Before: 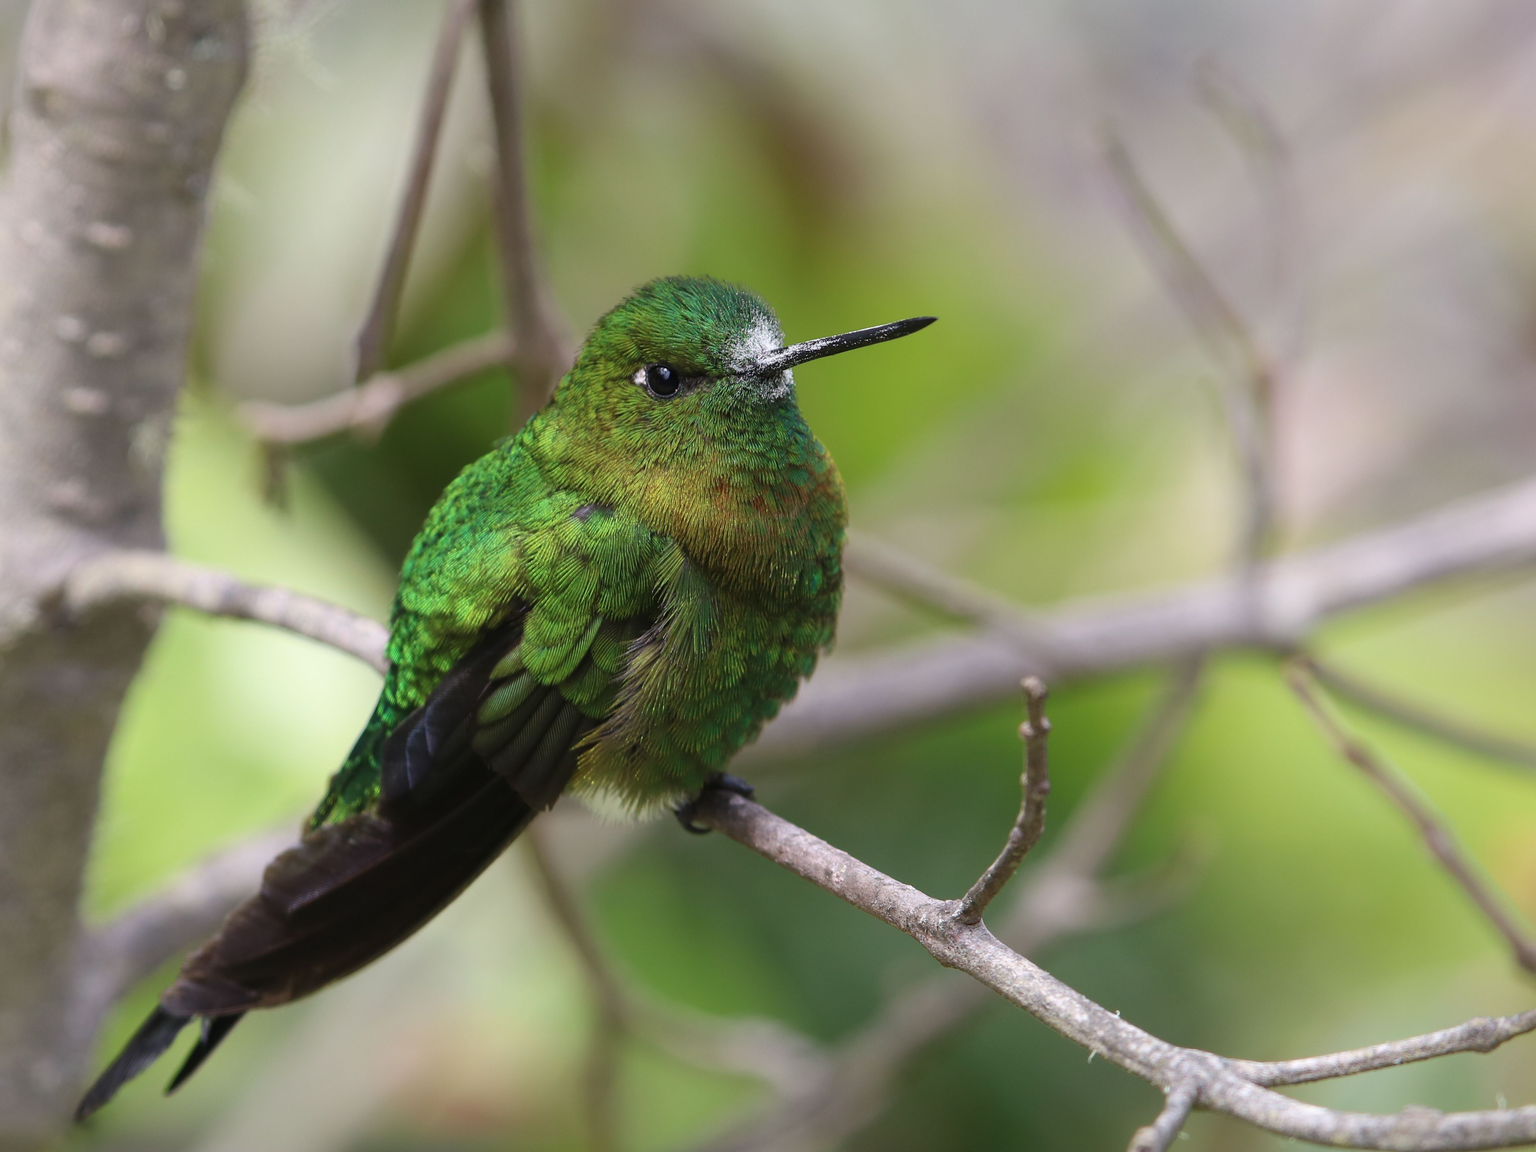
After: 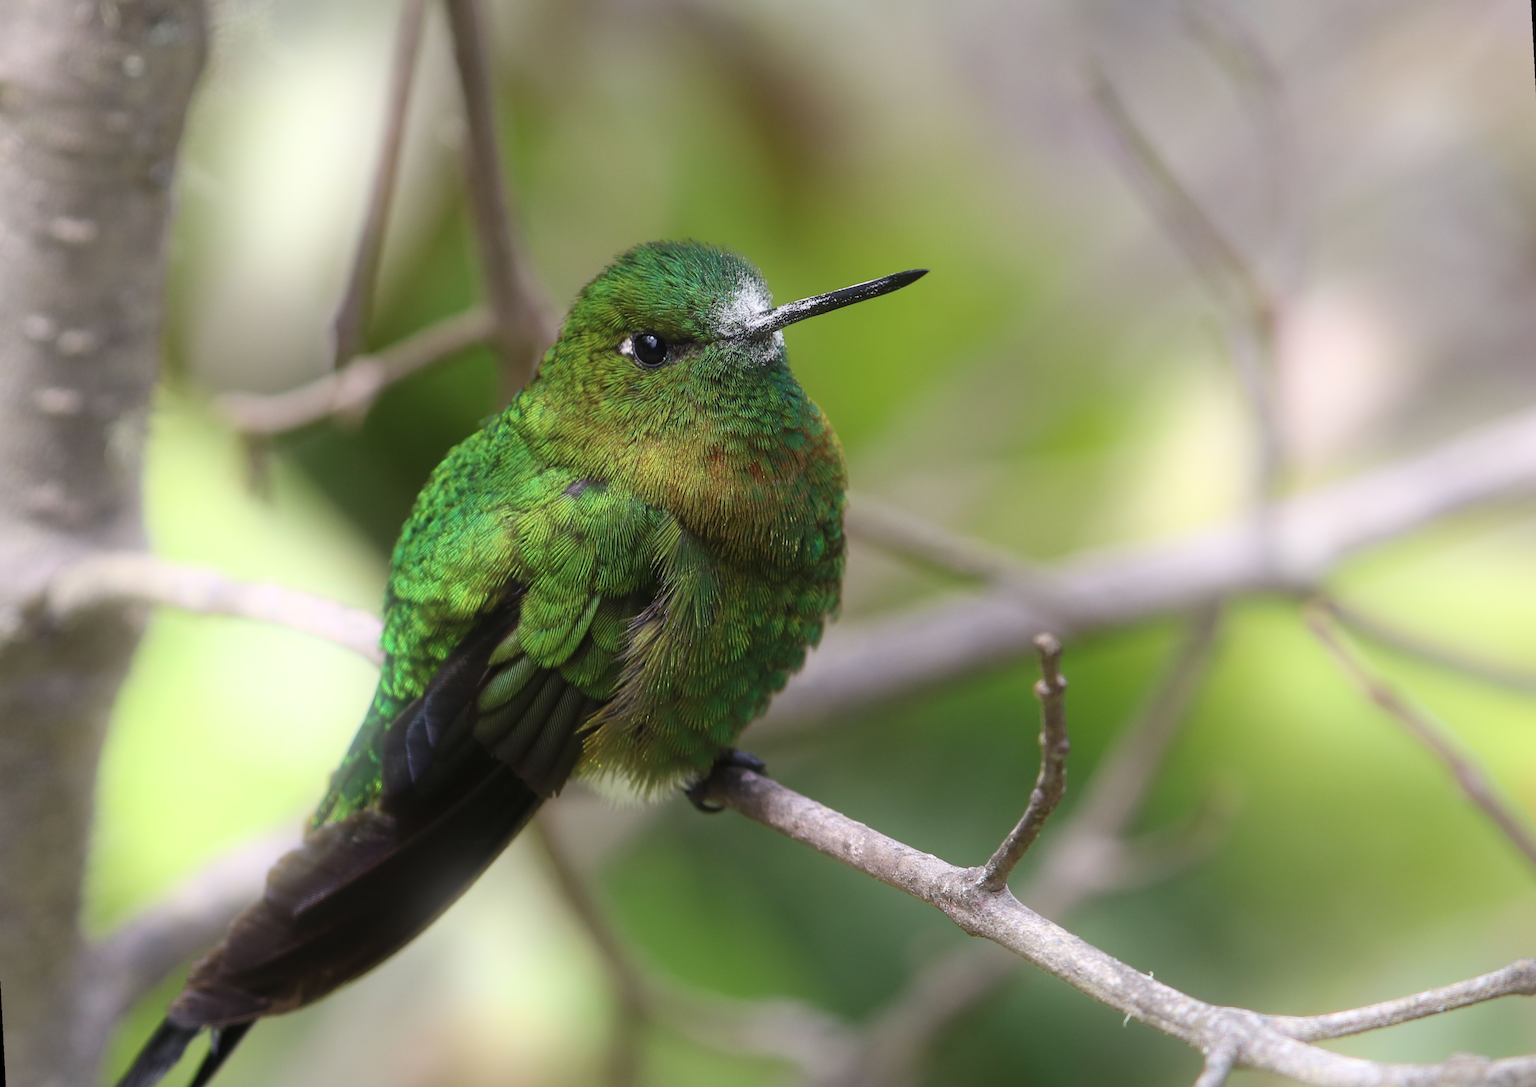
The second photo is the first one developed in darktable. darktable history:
bloom: on, module defaults
rotate and perspective: rotation -3°, crop left 0.031, crop right 0.968, crop top 0.07, crop bottom 0.93
